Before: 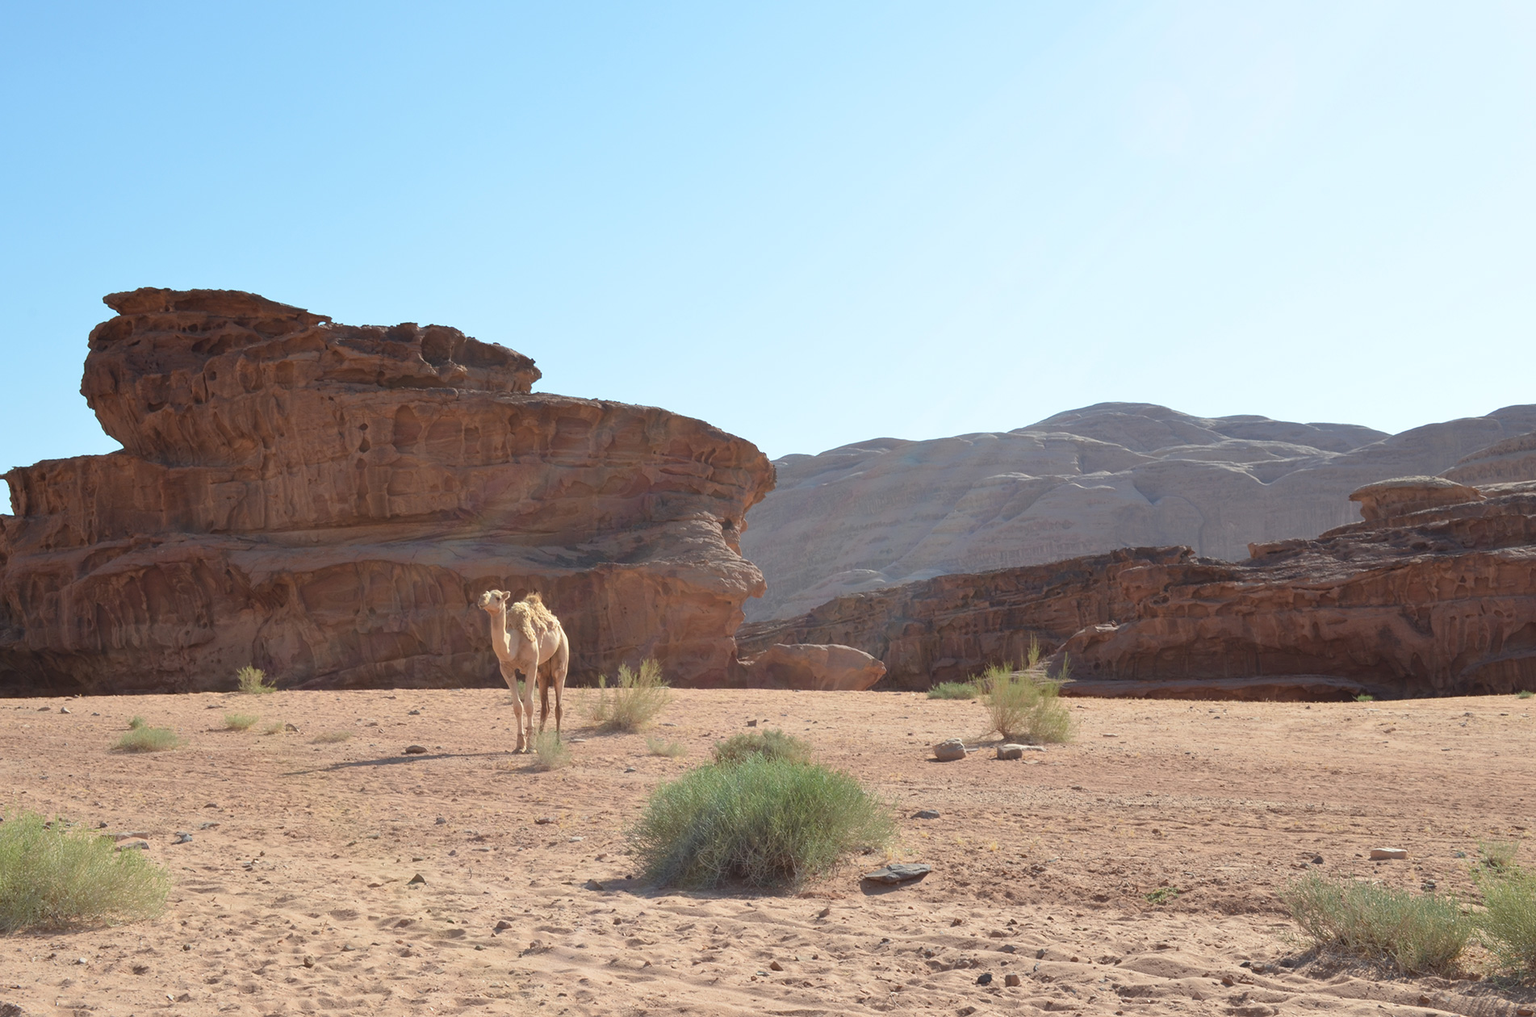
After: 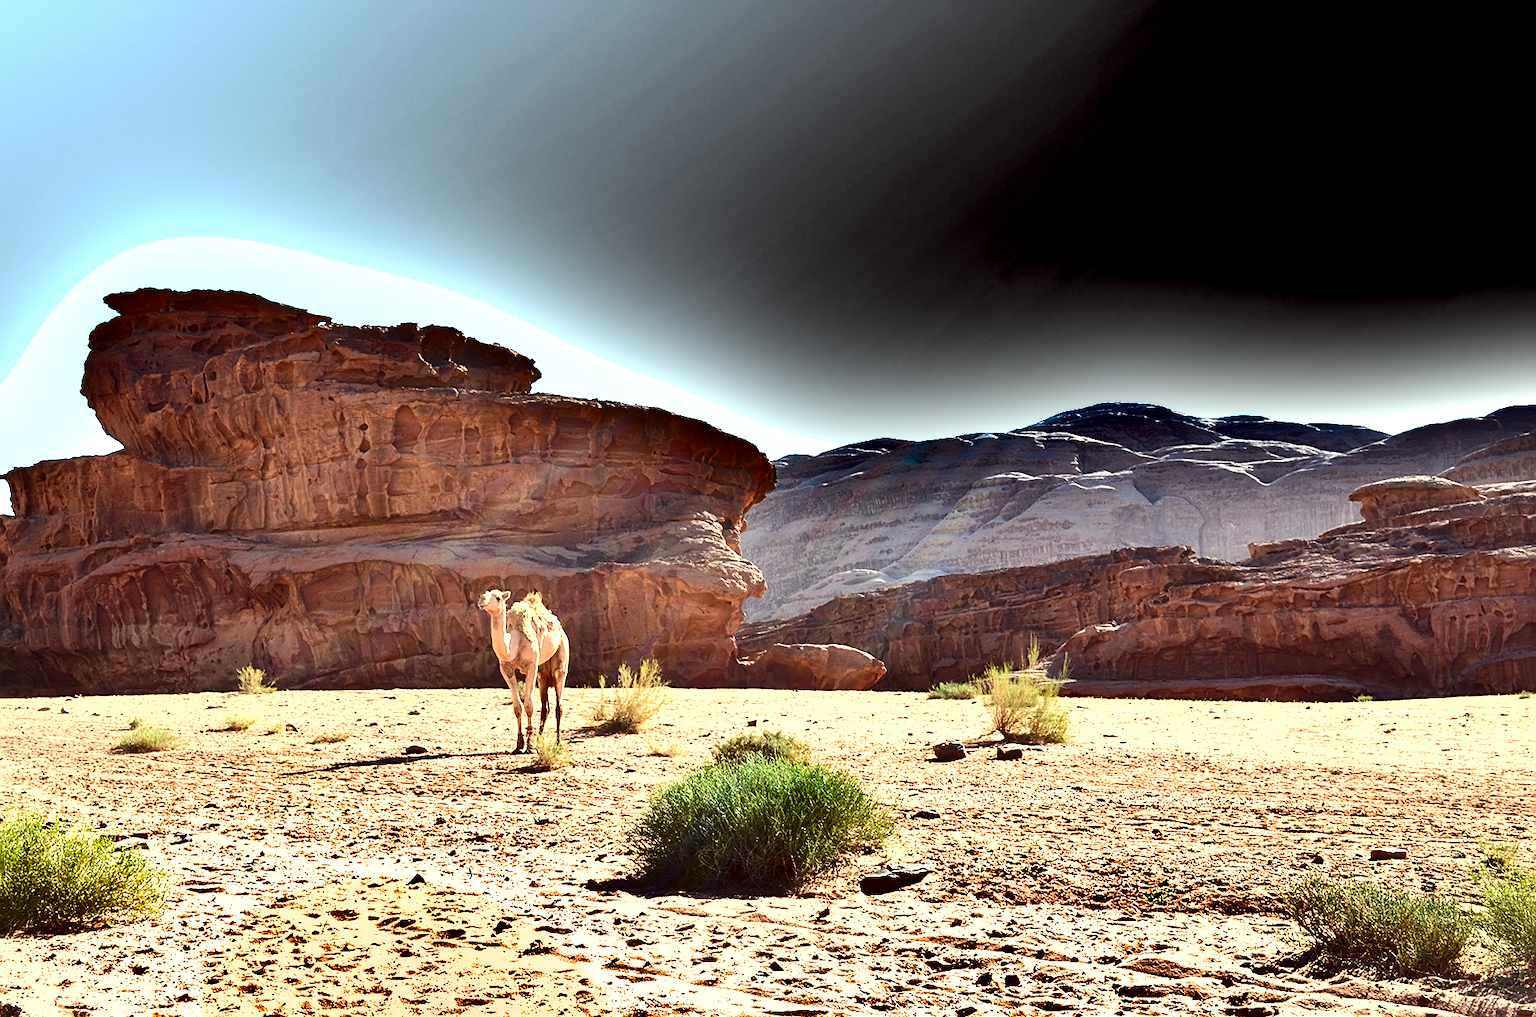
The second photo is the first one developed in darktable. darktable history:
exposure: black level correction 0, exposure 1.348 EV, compensate highlight preservation false
local contrast: highlights 102%, shadows 101%, detail 119%, midtone range 0.2
color correction: highlights a* -1.04, highlights b* 4.43, shadows a* 3.67
sharpen: amount 0.468
shadows and highlights: shadows 20.84, highlights -81.64, soften with gaussian
contrast brightness saturation: contrast 0.219, brightness -0.185, saturation 0.241
